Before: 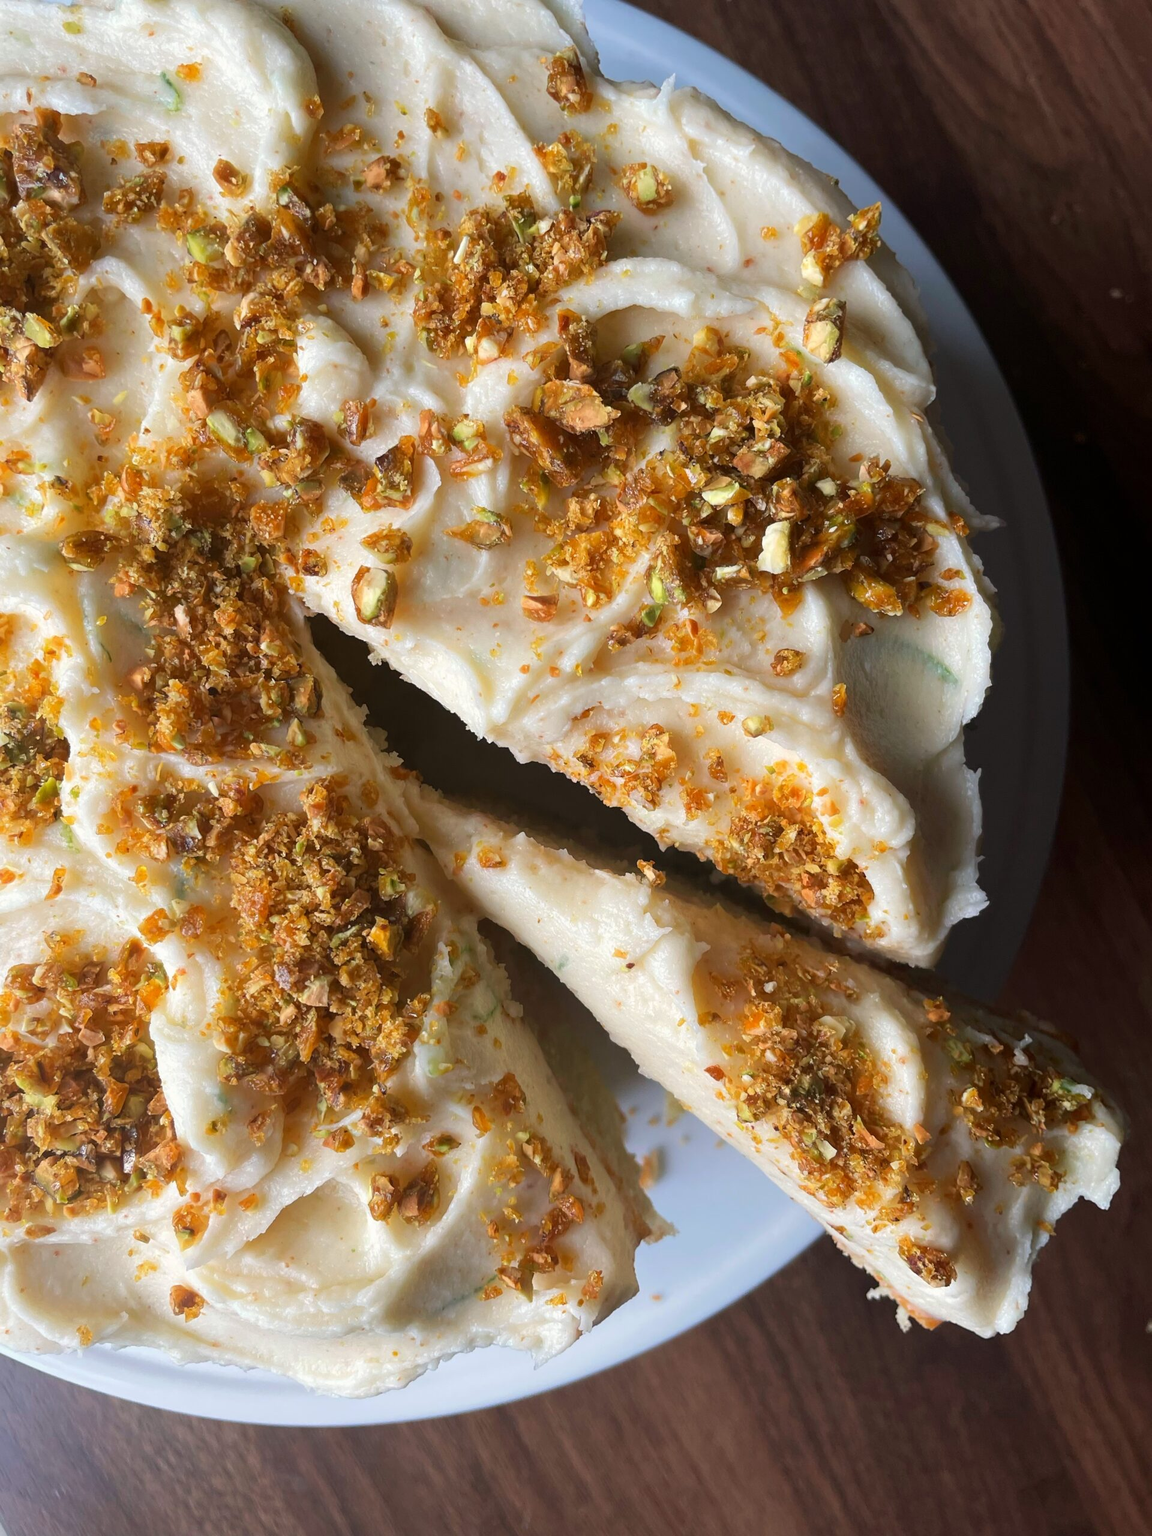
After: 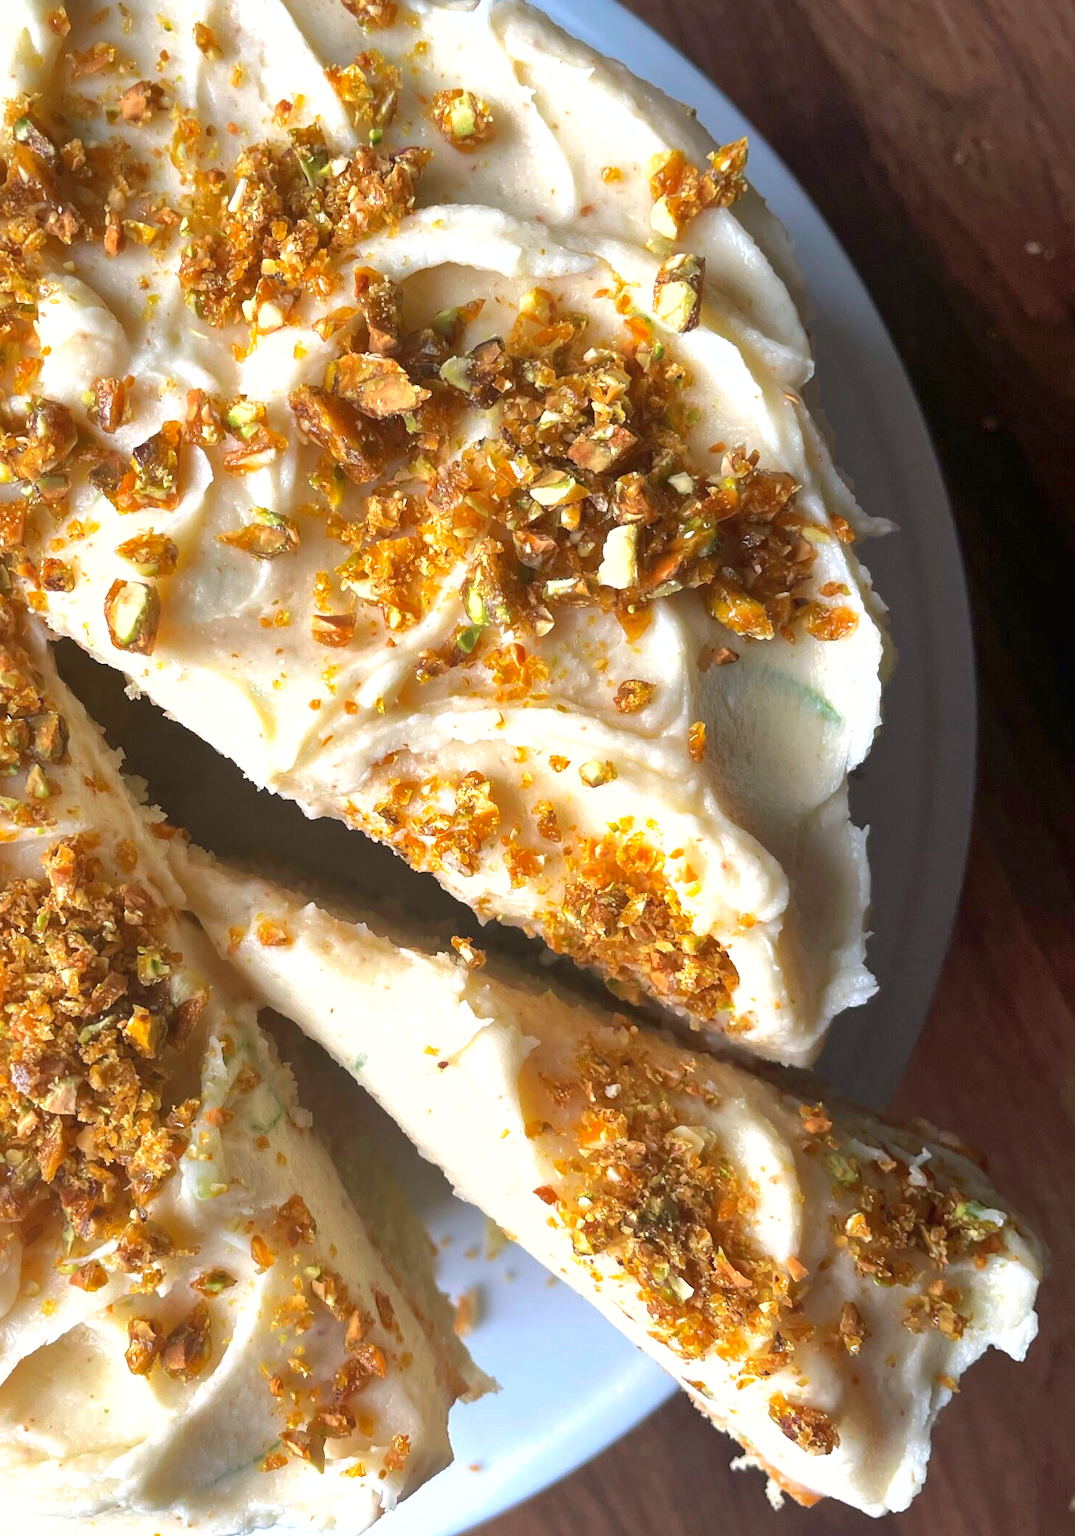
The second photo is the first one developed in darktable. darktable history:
exposure: black level correction 0, exposure 0.7 EV, compensate exposure bias true, compensate highlight preservation false
shadows and highlights: on, module defaults
crop: left 23.095%, top 5.827%, bottom 11.854%
